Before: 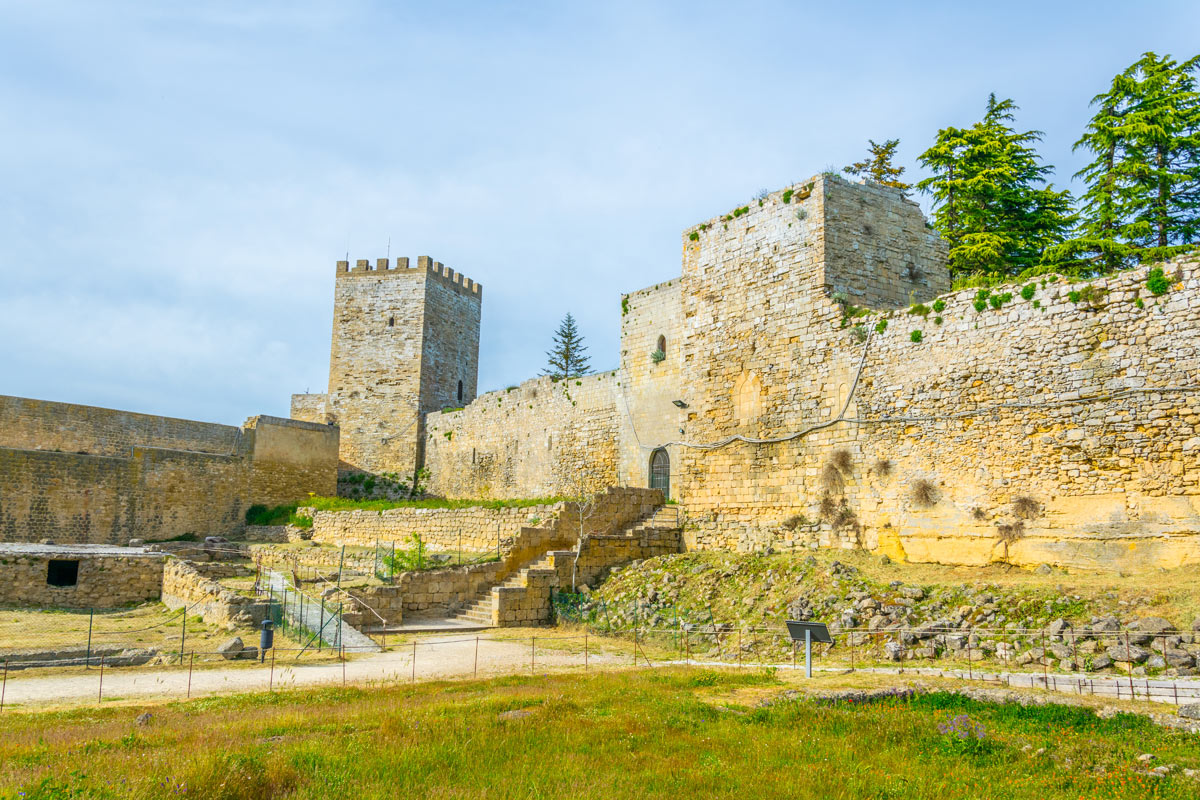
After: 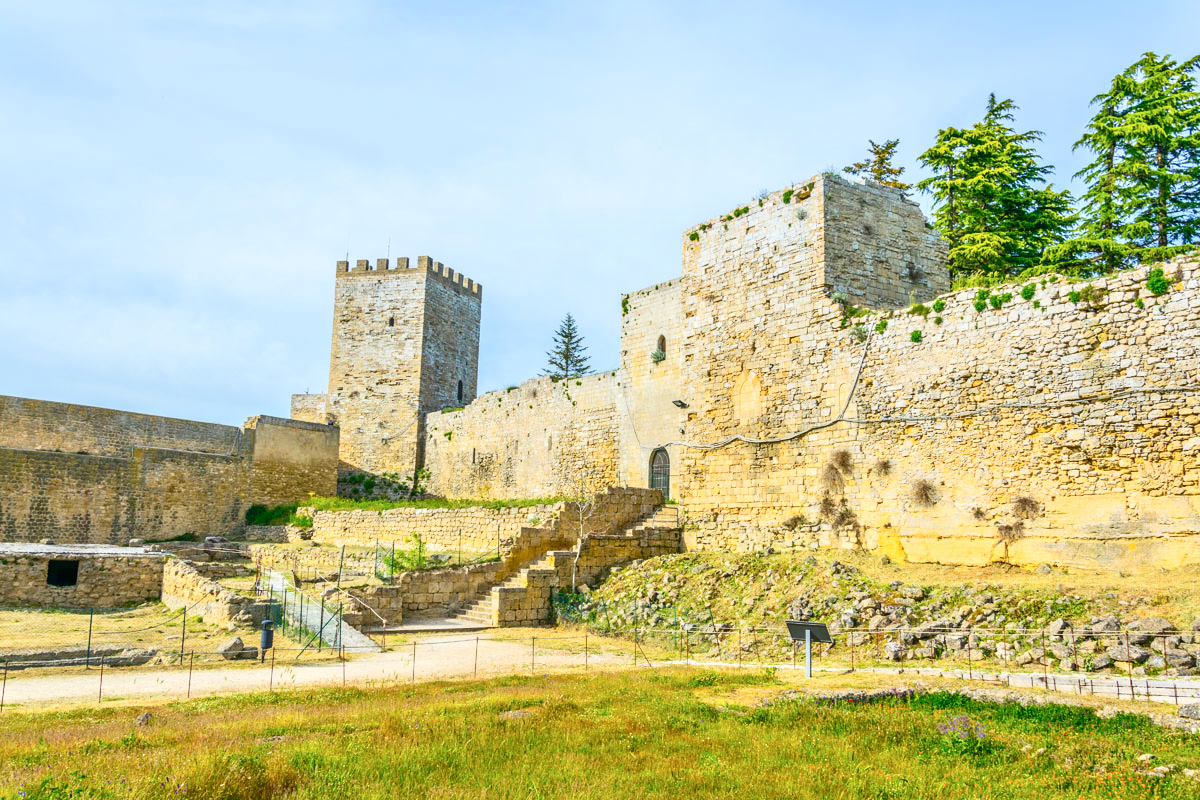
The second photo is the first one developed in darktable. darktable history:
tone equalizer: -8 EV 1.03 EV, -7 EV 1.01 EV, -6 EV 0.995 EV, -5 EV 1 EV, -4 EV 1 EV, -3 EV 0.75 EV, -2 EV 0.504 EV, -1 EV 0.232 EV
contrast brightness saturation: contrast 0.22
